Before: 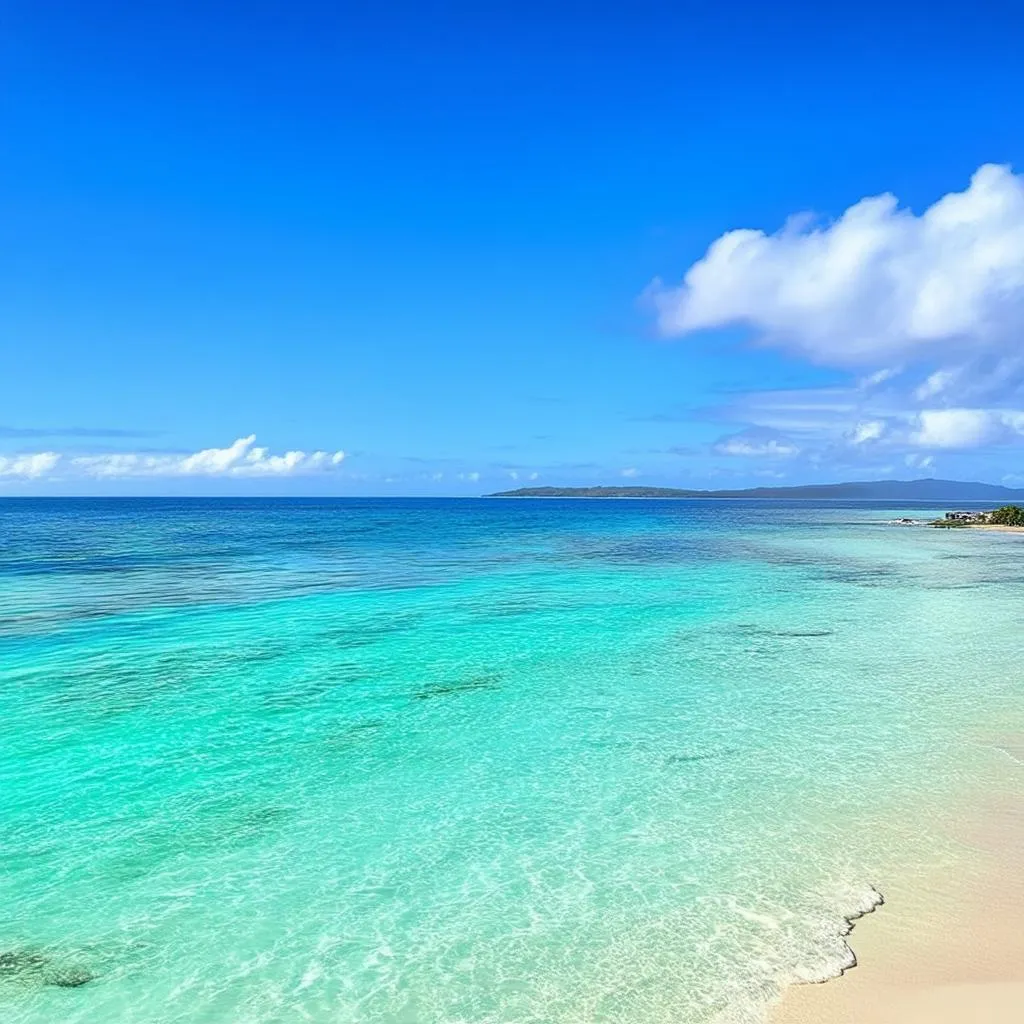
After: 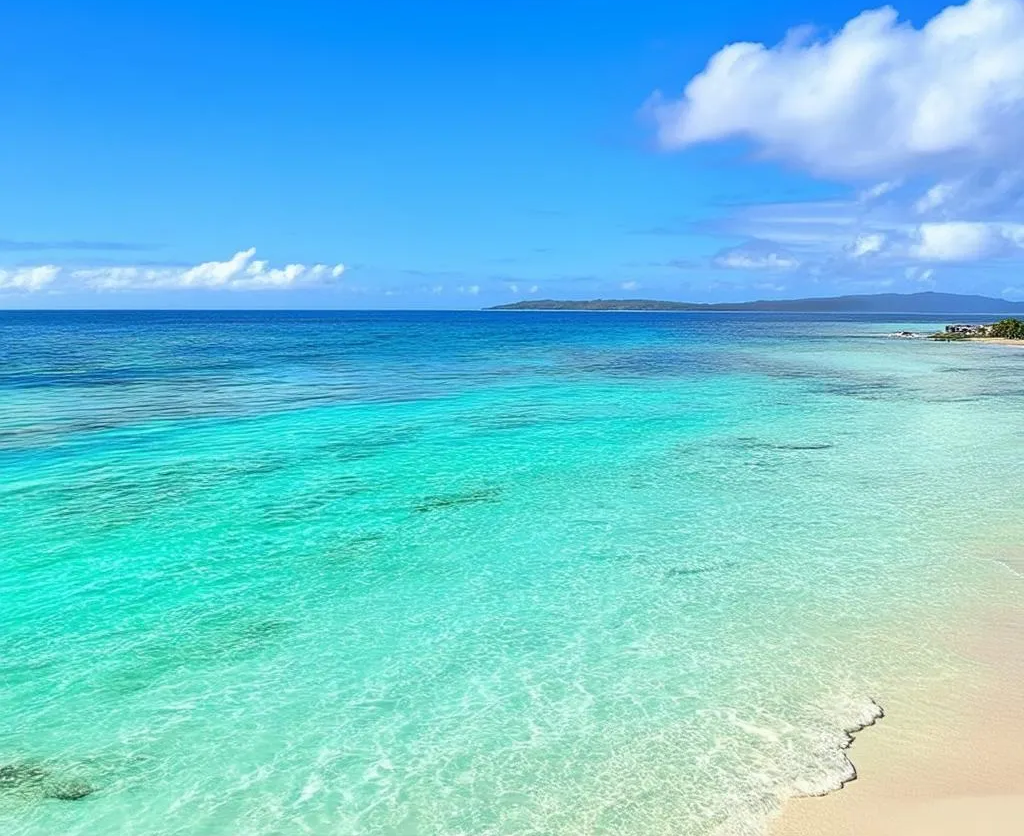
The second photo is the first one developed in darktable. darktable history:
crop and rotate: top 18.31%
